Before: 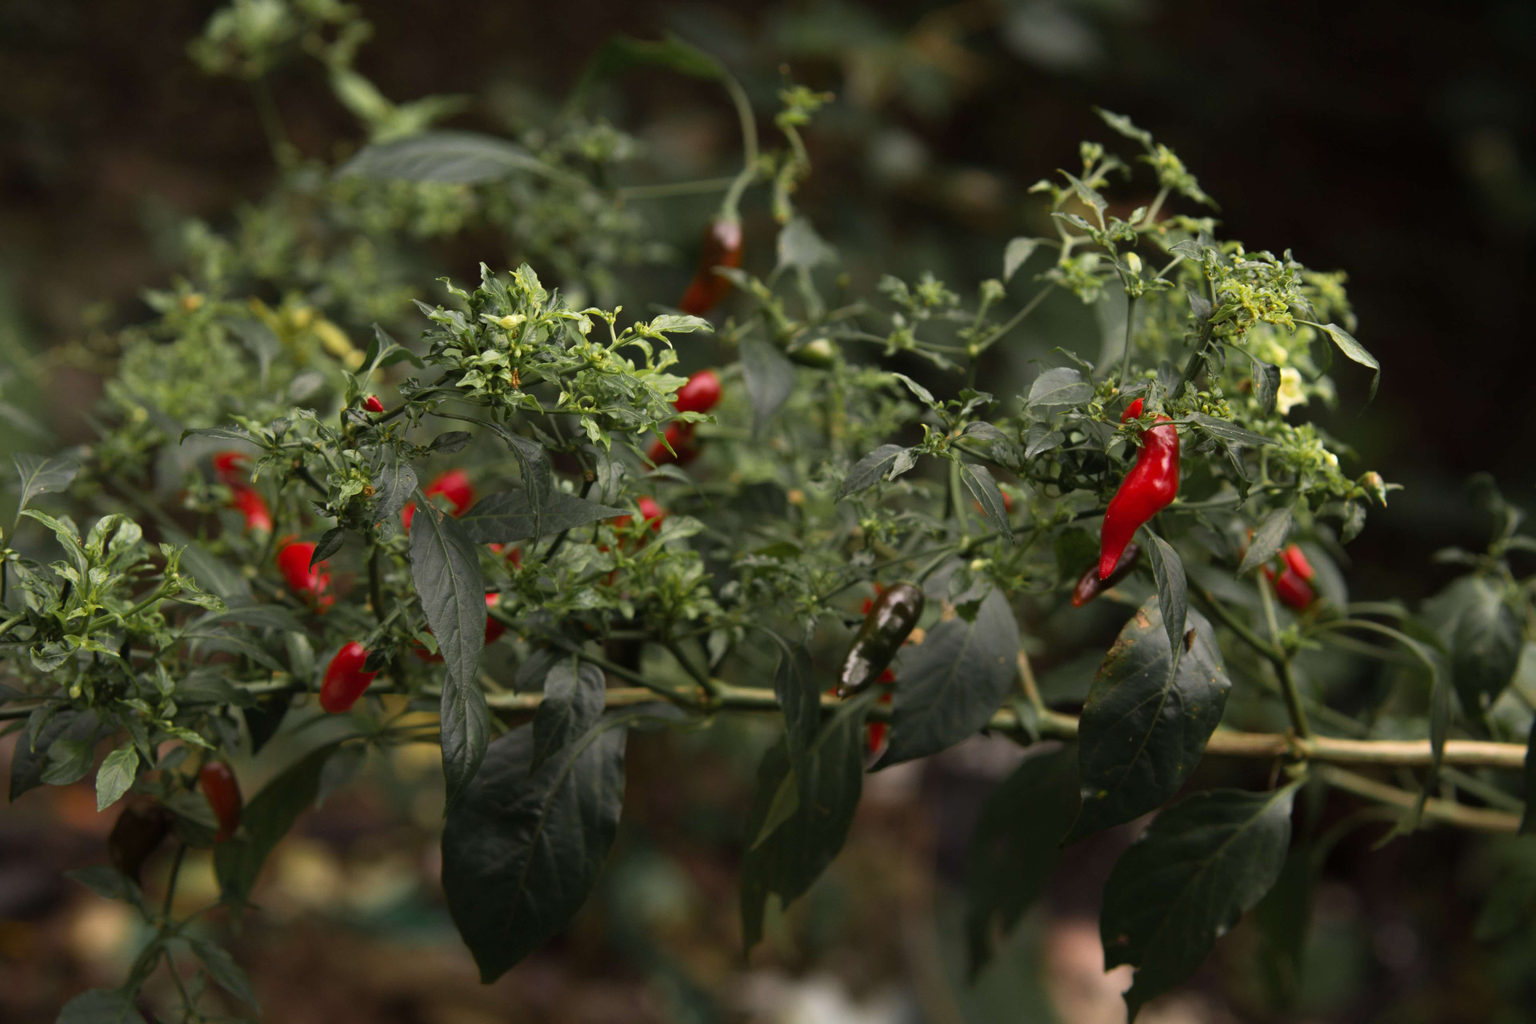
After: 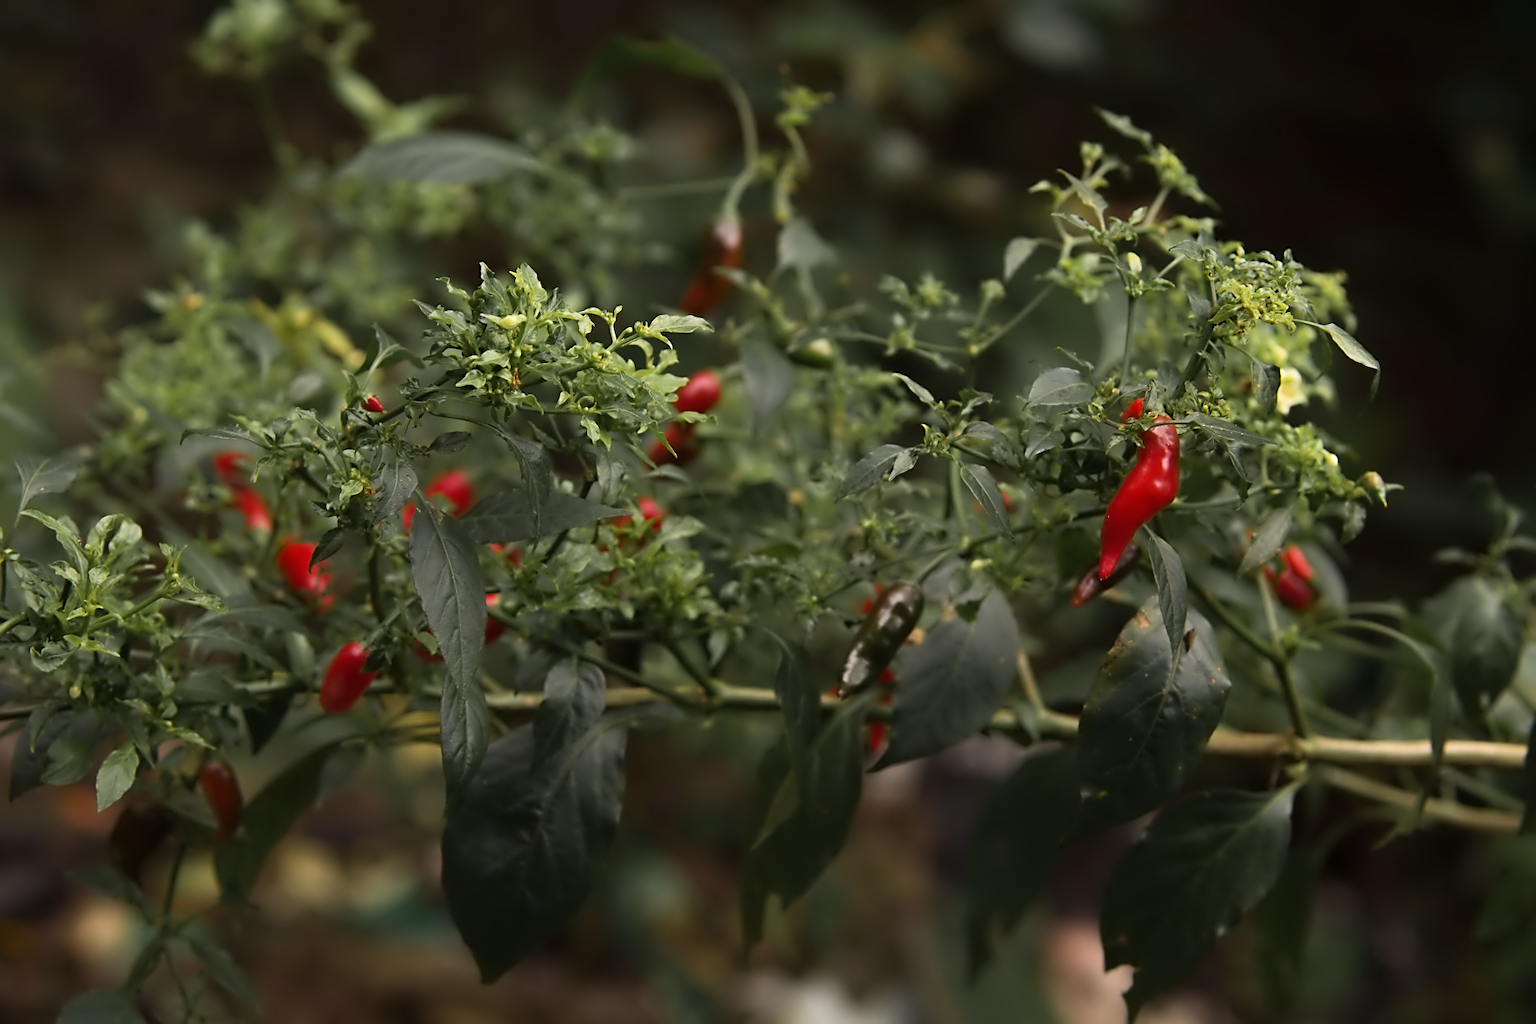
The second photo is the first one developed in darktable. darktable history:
contrast equalizer: octaves 7, y [[0.5 ×6], [0.5 ×6], [0.5 ×6], [0, 0.033, 0.067, 0.1, 0.133, 0.167], [0, 0.05, 0.1, 0.15, 0.2, 0.25]]
sharpen: on, module defaults
